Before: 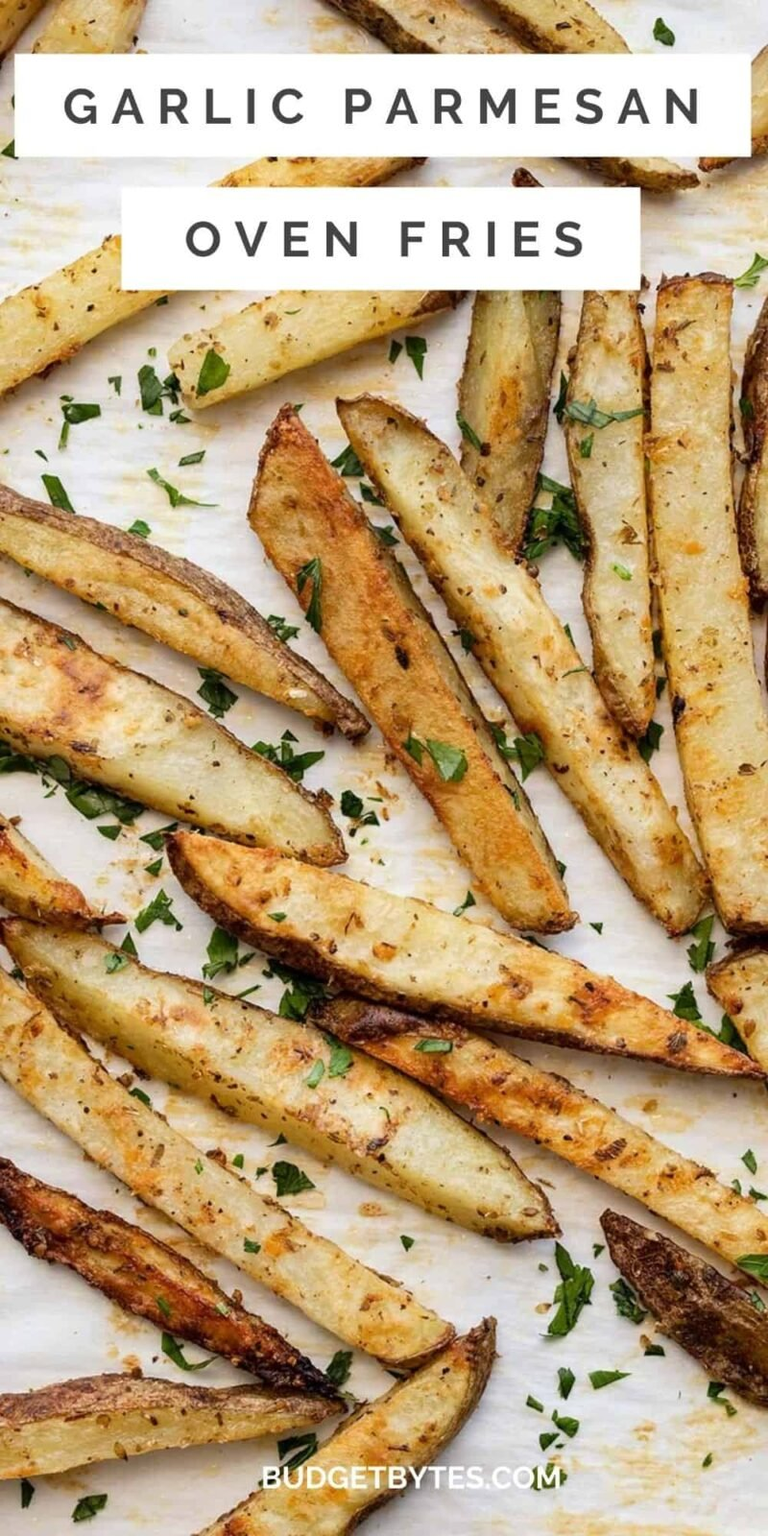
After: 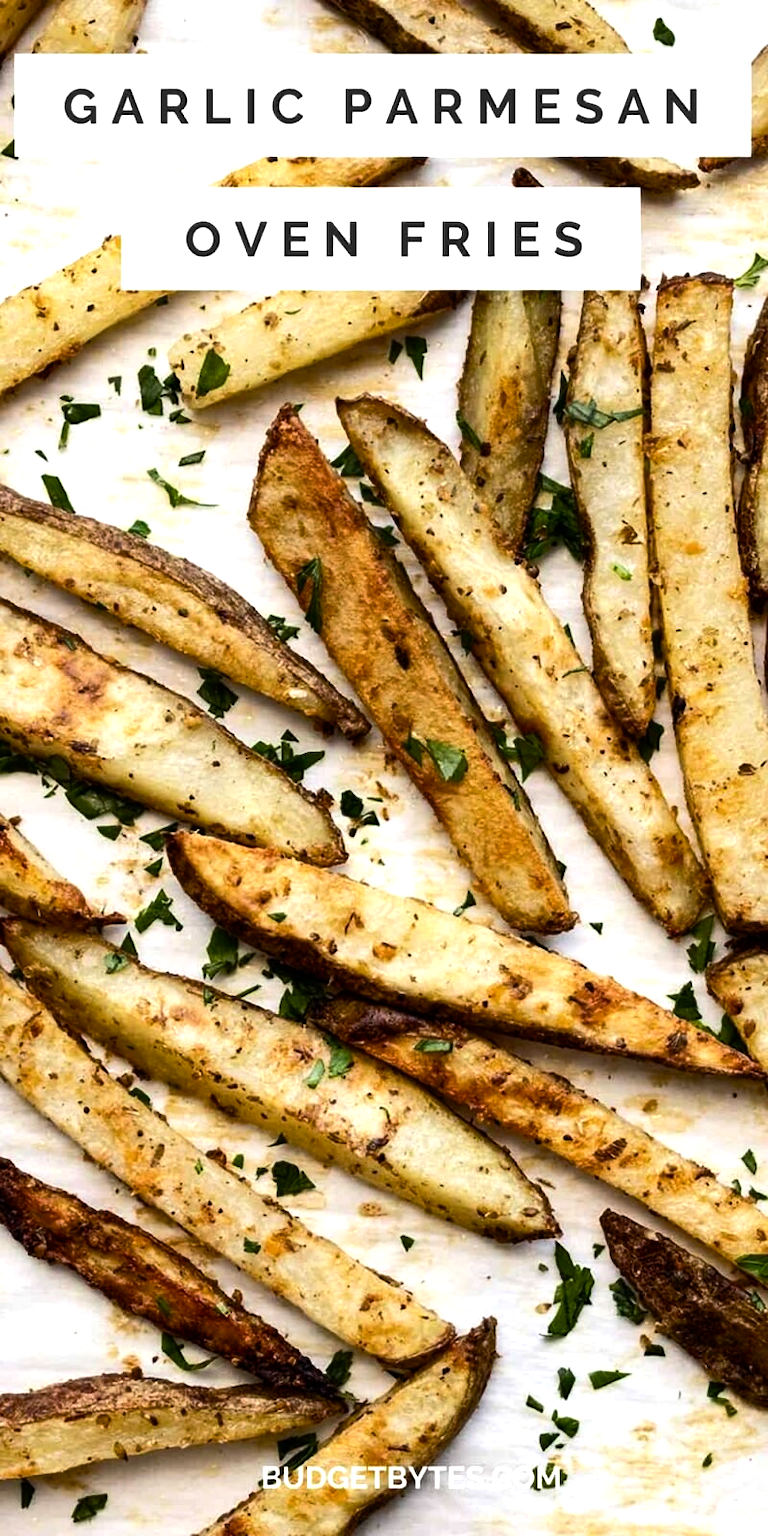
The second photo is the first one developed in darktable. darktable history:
color balance rgb: perceptual saturation grading › global saturation 20%, perceptual saturation grading › highlights -24.965%, perceptual saturation grading › shadows 23.923%, perceptual brilliance grading › highlights 3.953%, perceptual brilliance grading › mid-tones -18.838%, perceptual brilliance grading › shadows -41.647%, global vibrance 20%
tone equalizer: -8 EV -0.378 EV, -7 EV -0.39 EV, -6 EV -0.364 EV, -5 EV -0.257 EV, -3 EV 0.205 EV, -2 EV 0.308 EV, -1 EV 0.405 EV, +0 EV 0.413 EV, edges refinement/feathering 500, mask exposure compensation -1.57 EV, preserve details no
